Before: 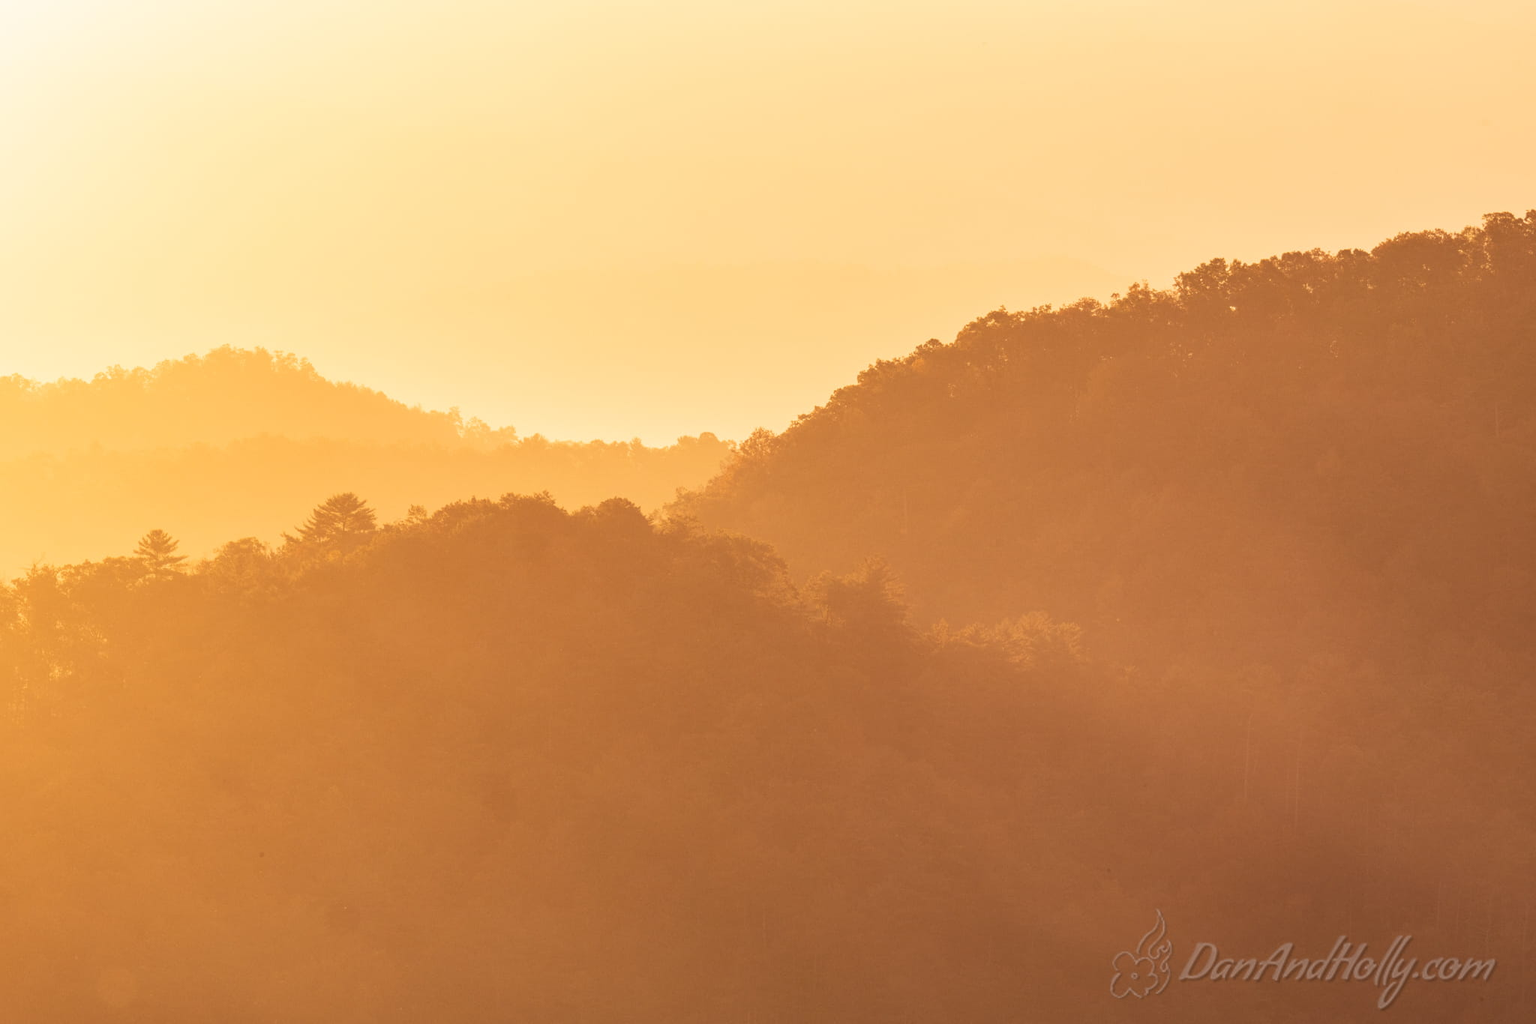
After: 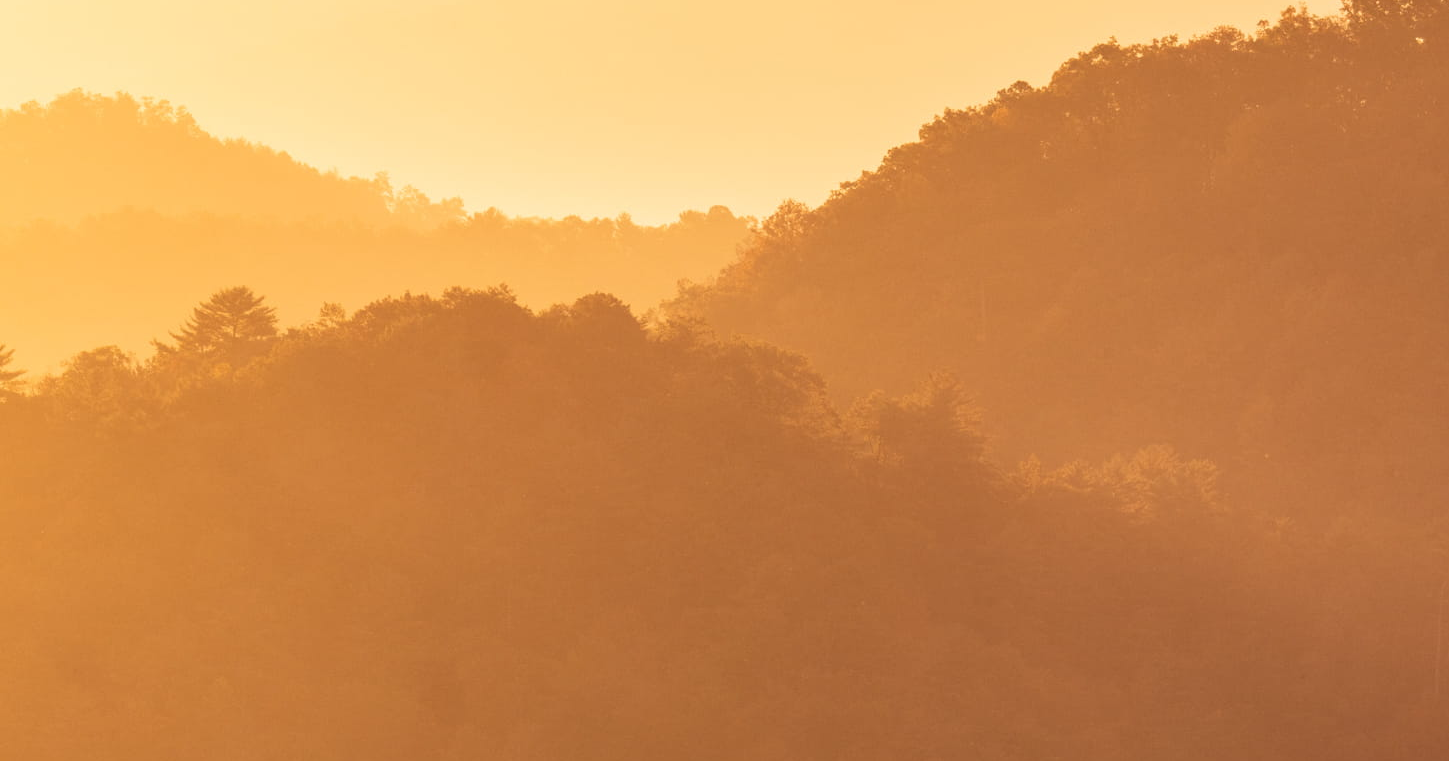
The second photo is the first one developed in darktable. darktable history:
crop: left 10.983%, top 27.218%, right 18.26%, bottom 17.036%
